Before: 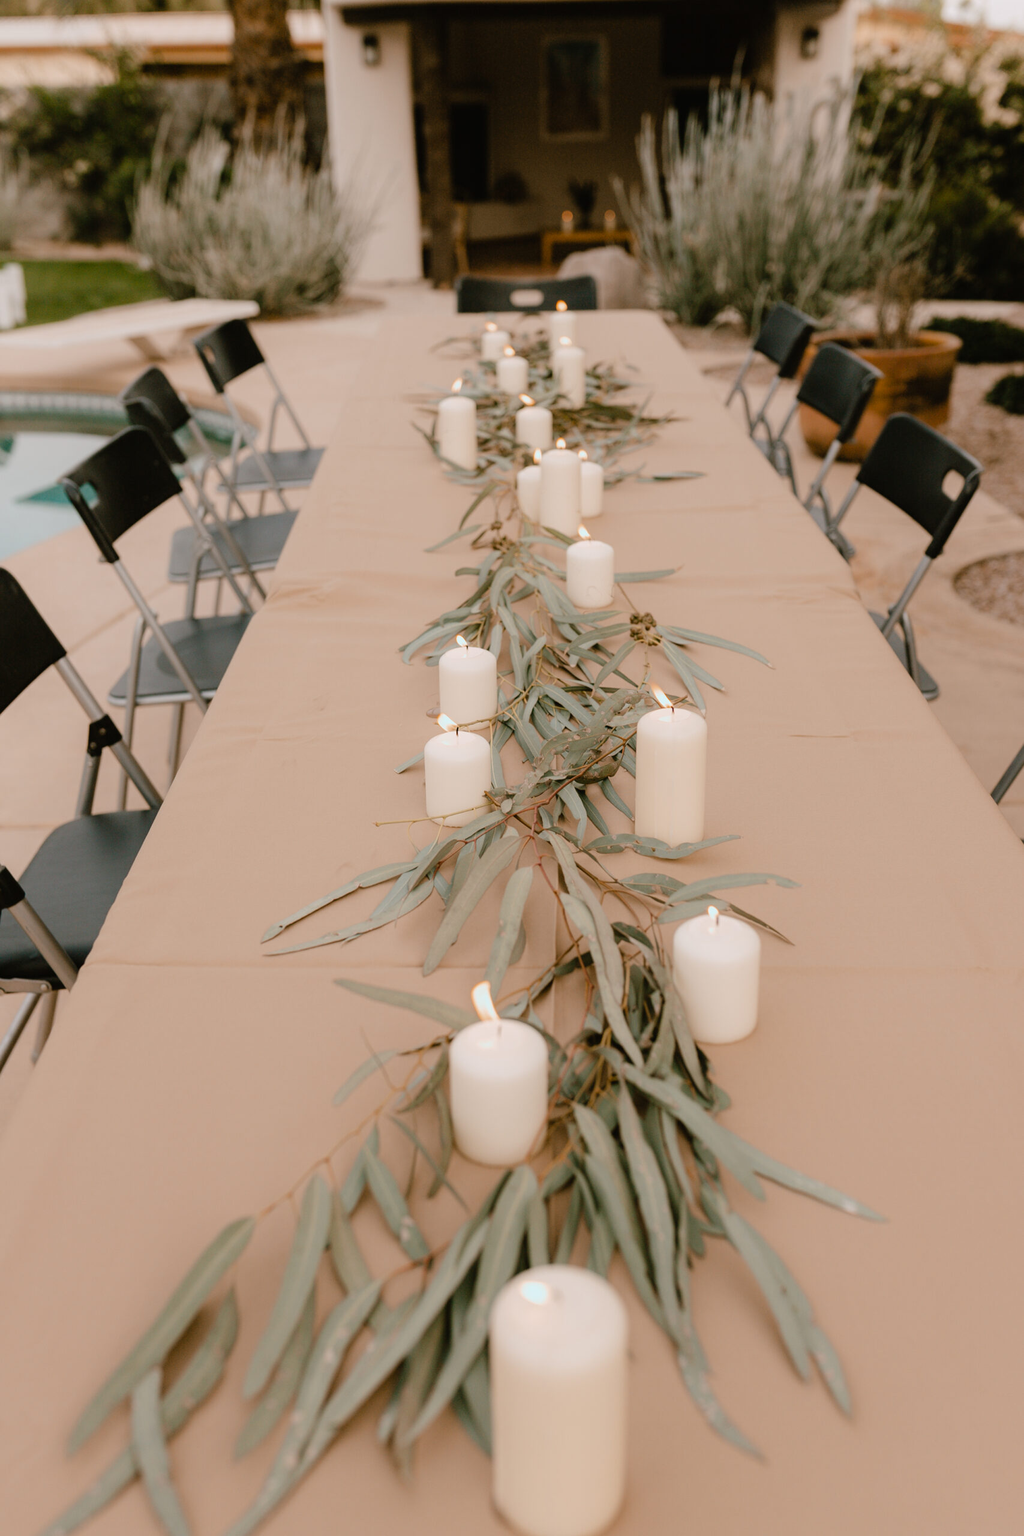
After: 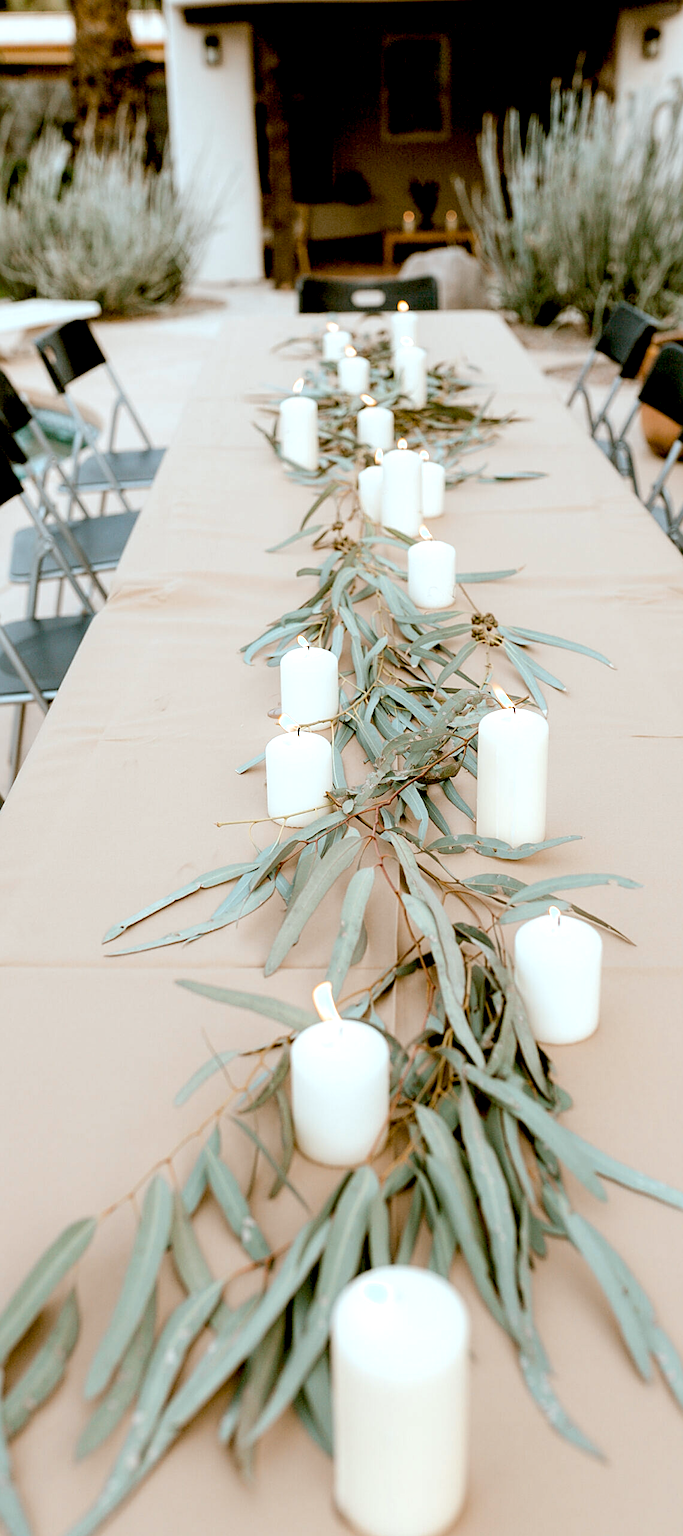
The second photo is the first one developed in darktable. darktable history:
crop and rotate: left 15.546%, right 17.787%
sharpen: on, module defaults
local contrast: highlights 100%, shadows 100%, detail 120%, midtone range 0.2
color correction: highlights a* -11.71, highlights b* -15.58
exposure: black level correction 0.012, exposure 0.7 EV, compensate exposure bias true, compensate highlight preservation false
